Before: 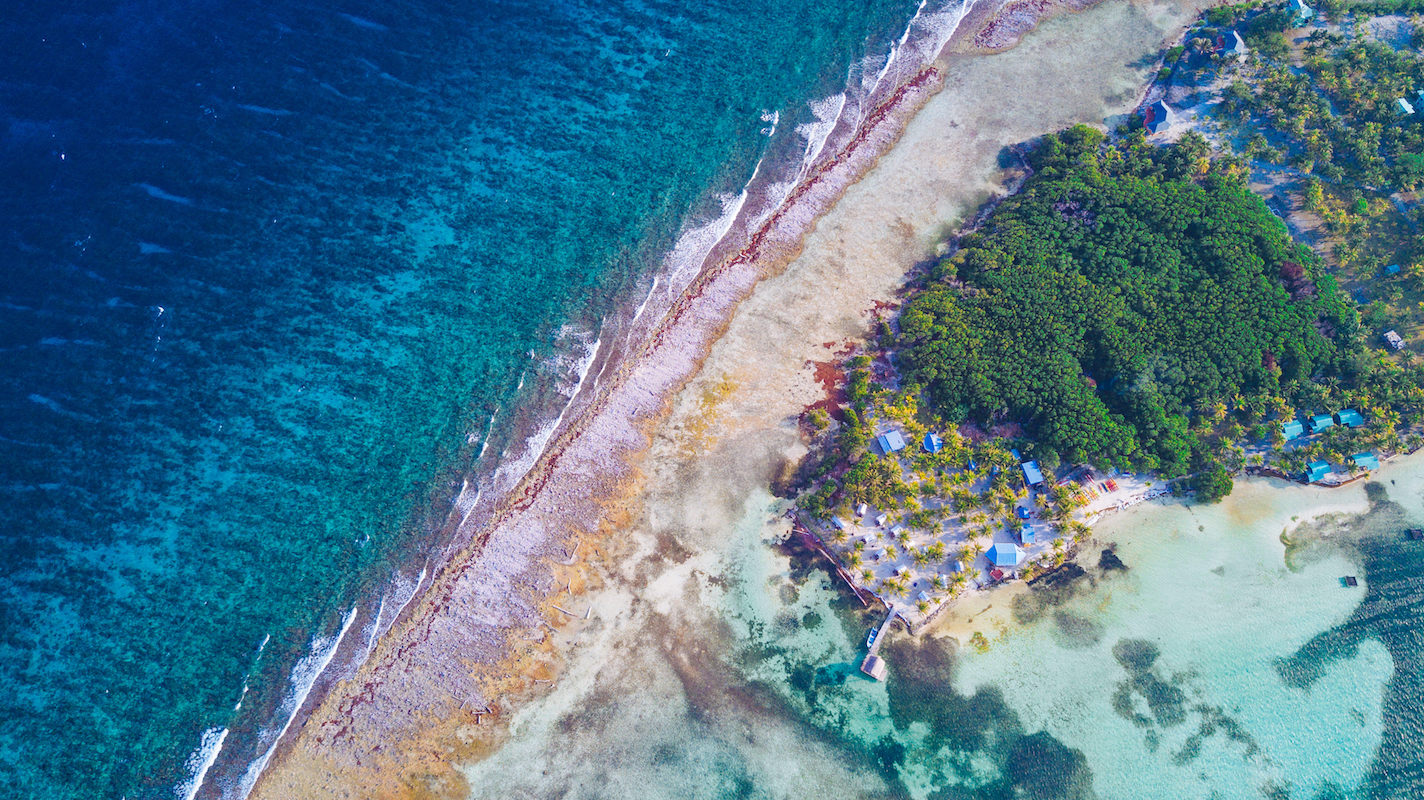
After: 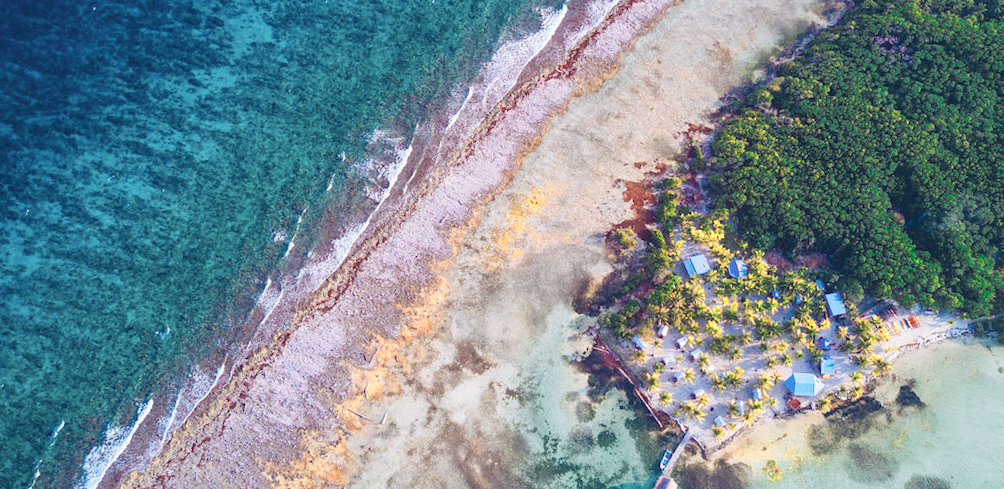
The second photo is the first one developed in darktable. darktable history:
color zones: curves: ch0 [(0.018, 0.548) (0.224, 0.64) (0.425, 0.447) (0.675, 0.575) (0.732, 0.579)]; ch1 [(0.066, 0.487) (0.25, 0.5) (0.404, 0.43) (0.75, 0.421) (0.956, 0.421)]; ch2 [(0.044, 0.561) (0.215, 0.465) (0.399, 0.544) (0.465, 0.548) (0.614, 0.447) (0.724, 0.43) (0.882, 0.623) (0.956, 0.632)]
crop and rotate: angle -3.37°, left 9.79%, top 20.73%, right 12.42%, bottom 11.82%
